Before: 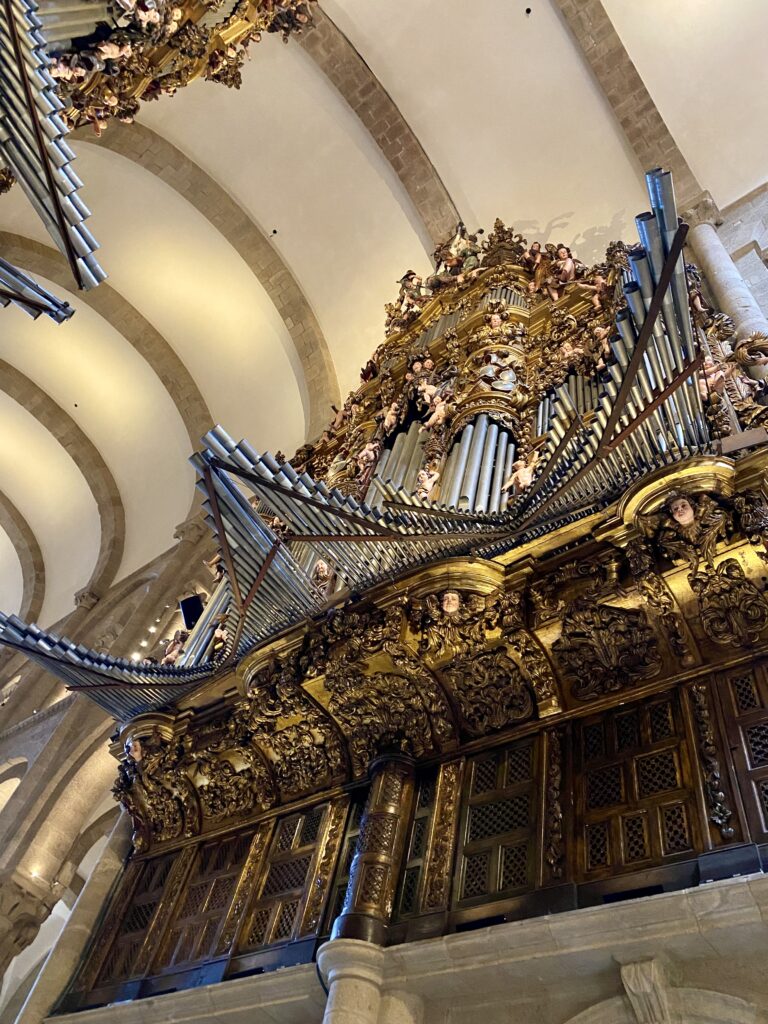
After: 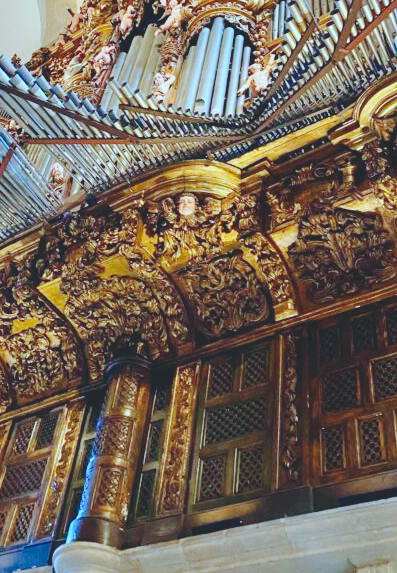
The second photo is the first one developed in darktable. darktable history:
tone curve: curves: ch0 [(0, 0) (0.003, 0.096) (0.011, 0.097) (0.025, 0.096) (0.044, 0.099) (0.069, 0.109) (0.1, 0.129) (0.136, 0.149) (0.177, 0.176) (0.224, 0.22) (0.277, 0.288) (0.335, 0.385) (0.399, 0.49) (0.468, 0.581) (0.543, 0.661) (0.623, 0.729) (0.709, 0.79) (0.801, 0.849) (0.898, 0.912) (1, 1)], preserve colors none
exposure: black level correction 0, exposure 0.6 EV, compensate exposure bias true, compensate highlight preservation false
color correction: highlights a* -9.73, highlights b* -21.22
crop: left 34.479%, top 38.822%, right 13.718%, bottom 5.172%
contrast brightness saturation: contrast -0.28
